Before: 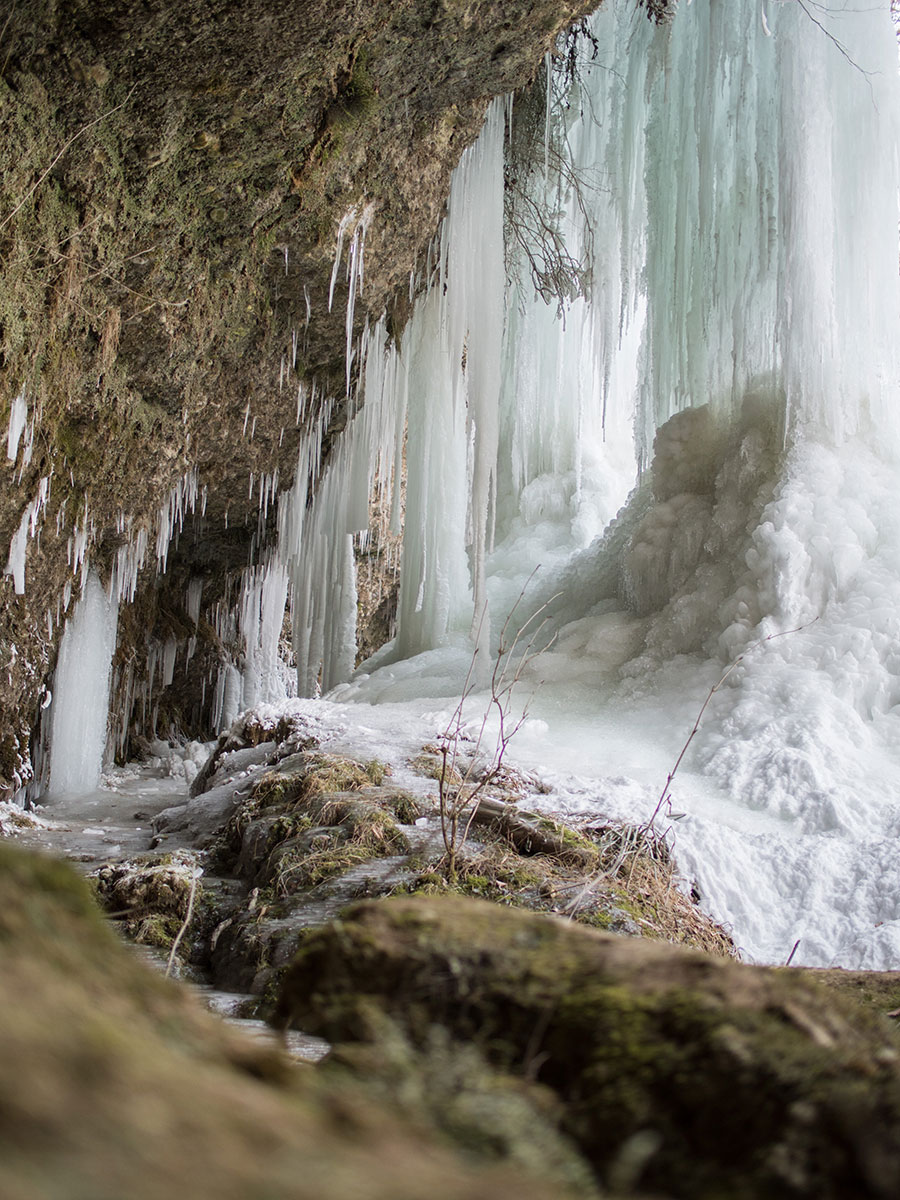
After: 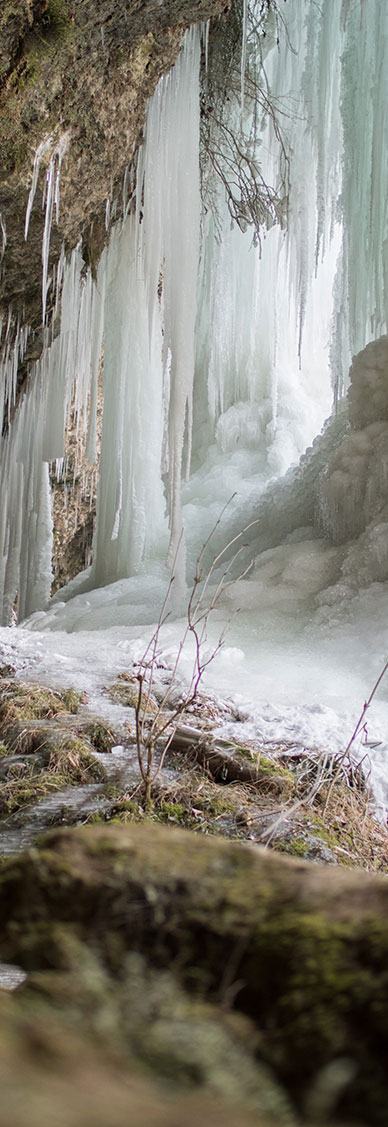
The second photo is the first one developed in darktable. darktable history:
crop: left 33.794%, top 6.059%, right 23.077%
